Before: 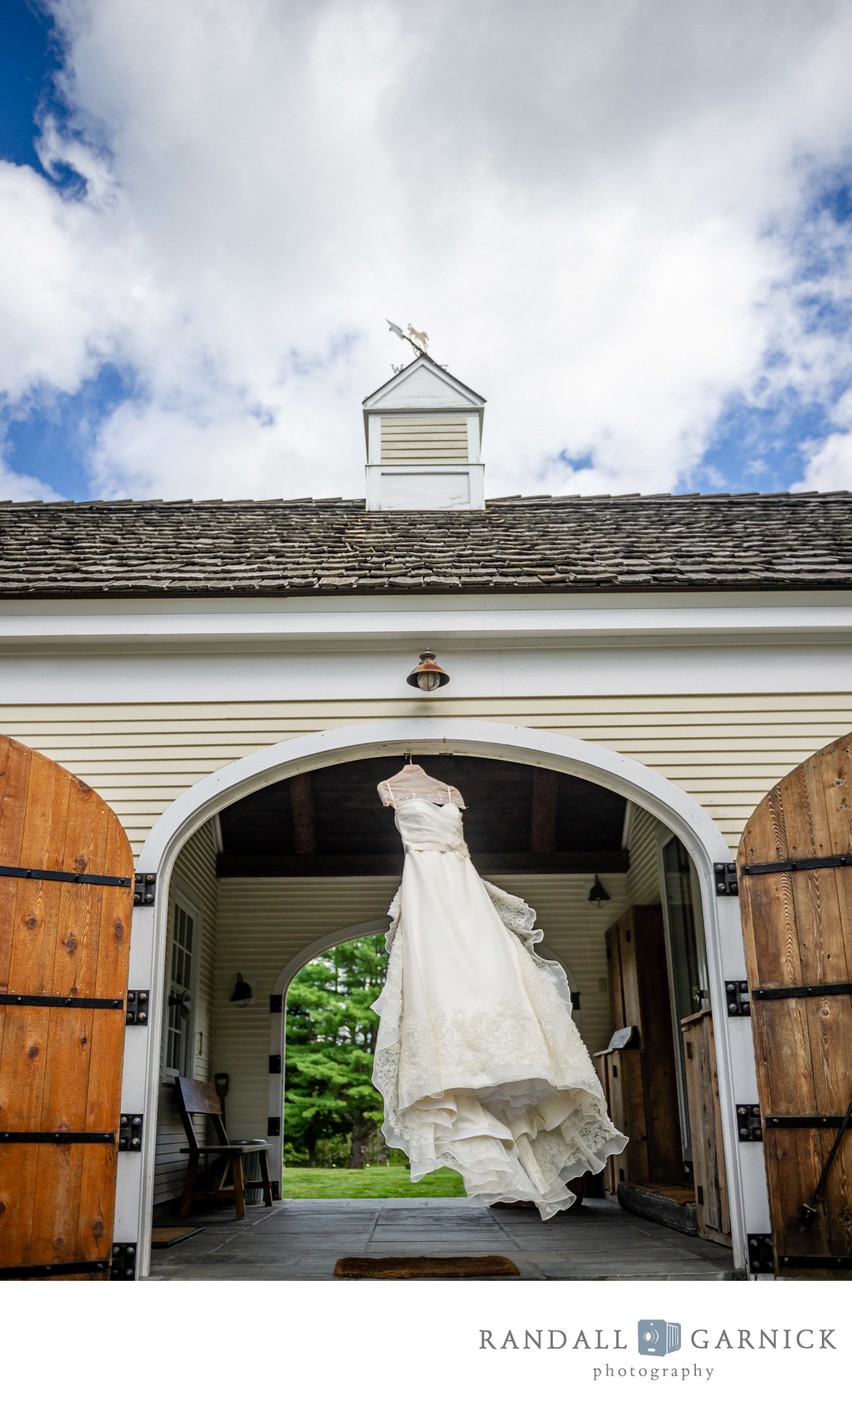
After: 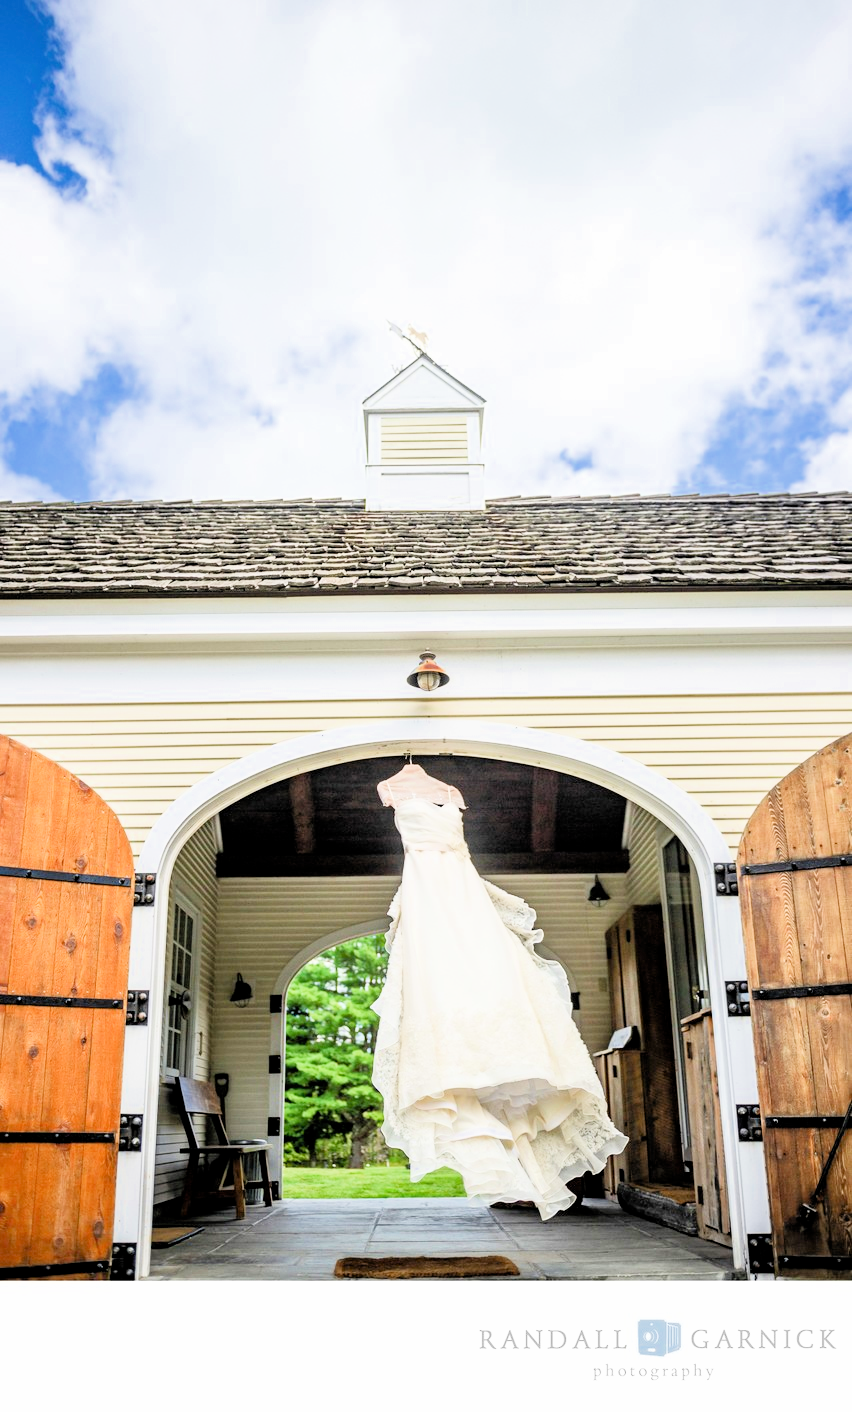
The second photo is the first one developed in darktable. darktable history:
tone equalizer: -8 EV -0.75 EV, -7 EV -0.7 EV, -6 EV -0.6 EV, -5 EV -0.4 EV, -3 EV 0.4 EV, -2 EV 0.6 EV, -1 EV 0.7 EV, +0 EV 0.75 EV, edges refinement/feathering 500, mask exposure compensation -1.57 EV, preserve details no
filmic rgb: middle gray luminance 3.44%, black relative exposure -5.92 EV, white relative exposure 6.33 EV, threshold 6 EV, dynamic range scaling 22.4%, target black luminance 0%, hardness 2.33, latitude 45.85%, contrast 0.78, highlights saturation mix 100%, shadows ↔ highlights balance 0.033%, add noise in highlights 0, preserve chrominance max RGB, color science v3 (2019), use custom middle-gray values true, iterations of high-quality reconstruction 0, contrast in highlights soft, enable highlight reconstruction true
